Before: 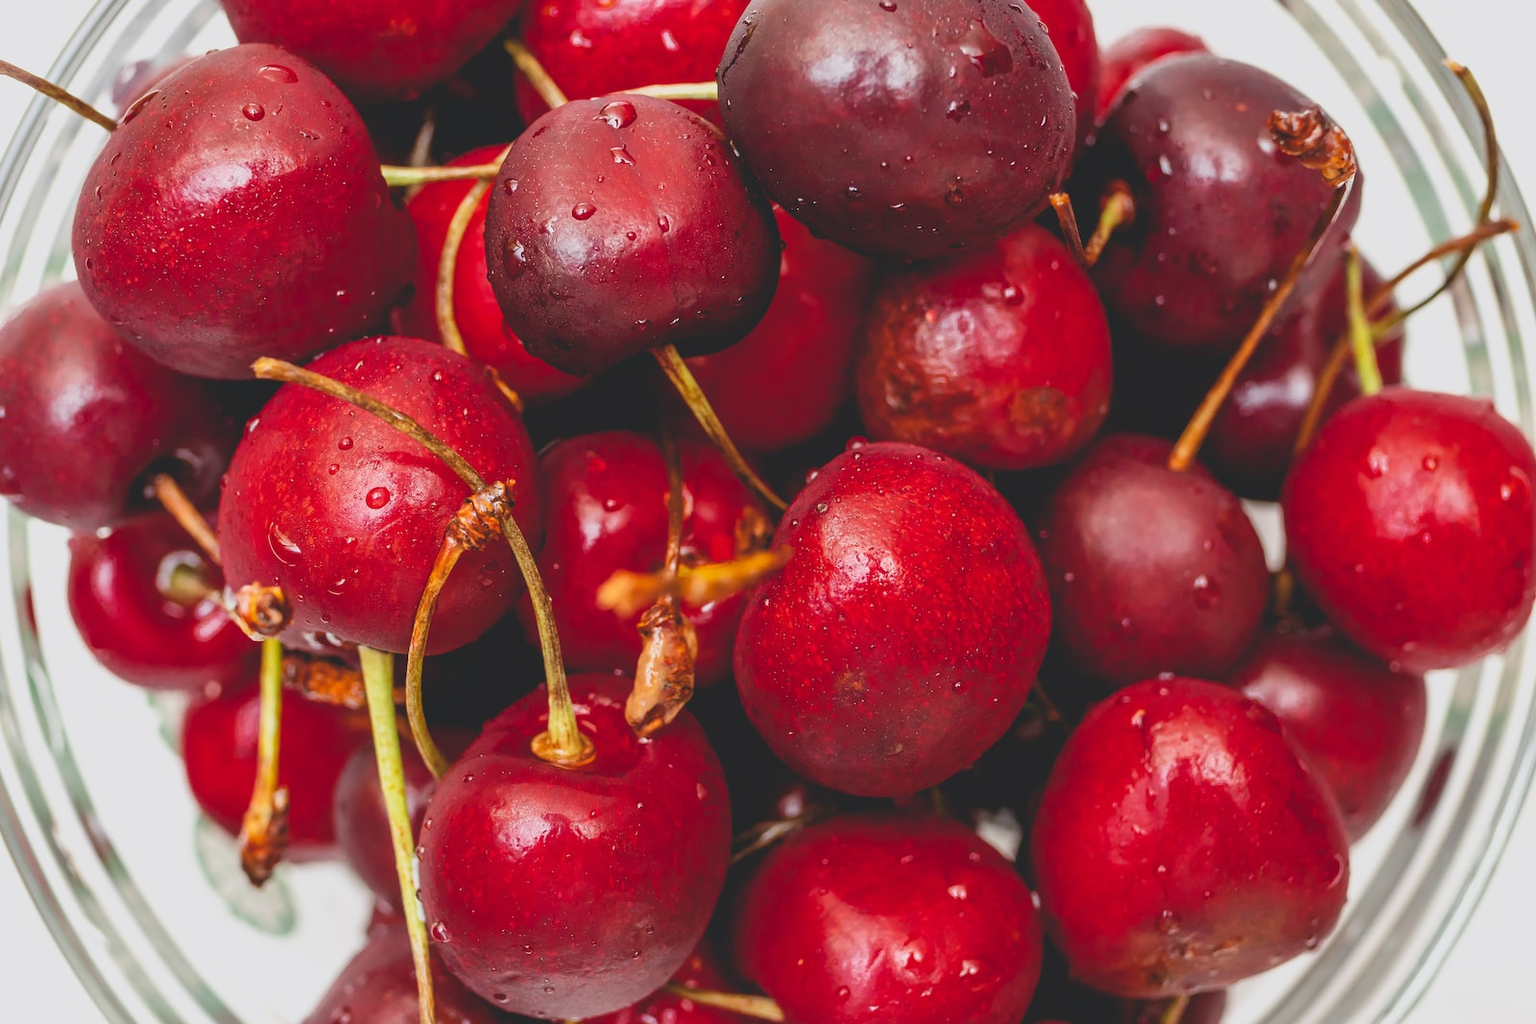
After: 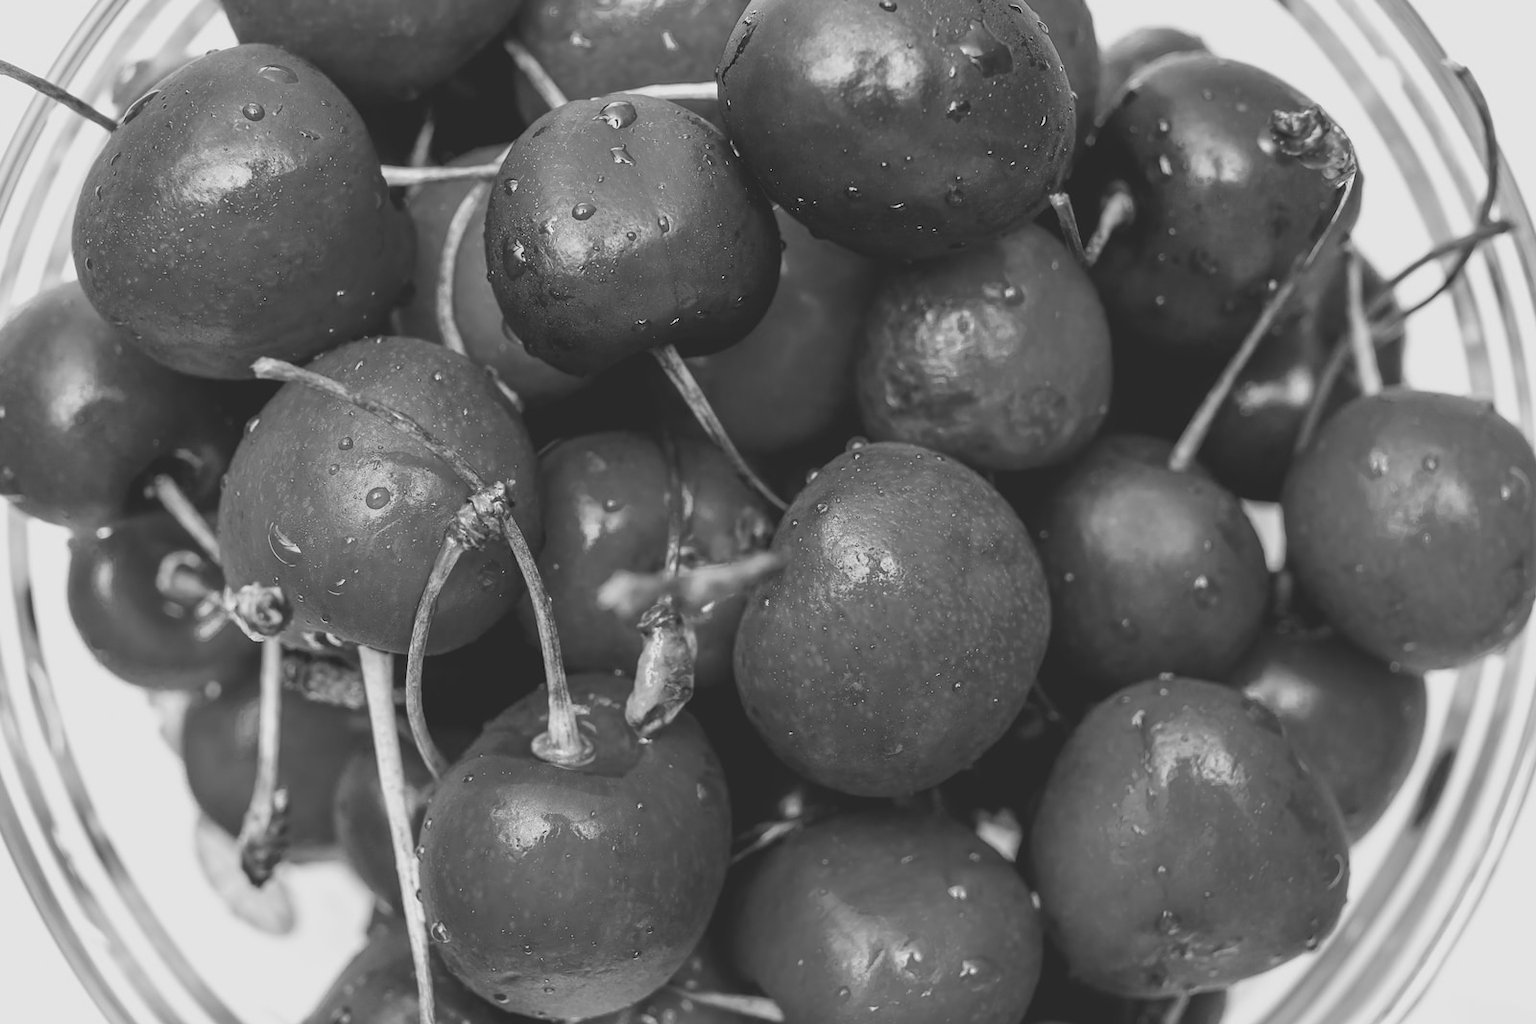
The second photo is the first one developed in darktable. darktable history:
rgb levels: mode RGB, independent channels, levels [[0, 0.474, 1], [0, 0.5, 1], [0, 0.5, 1]]
contrast brightness saturation: saturation -1
